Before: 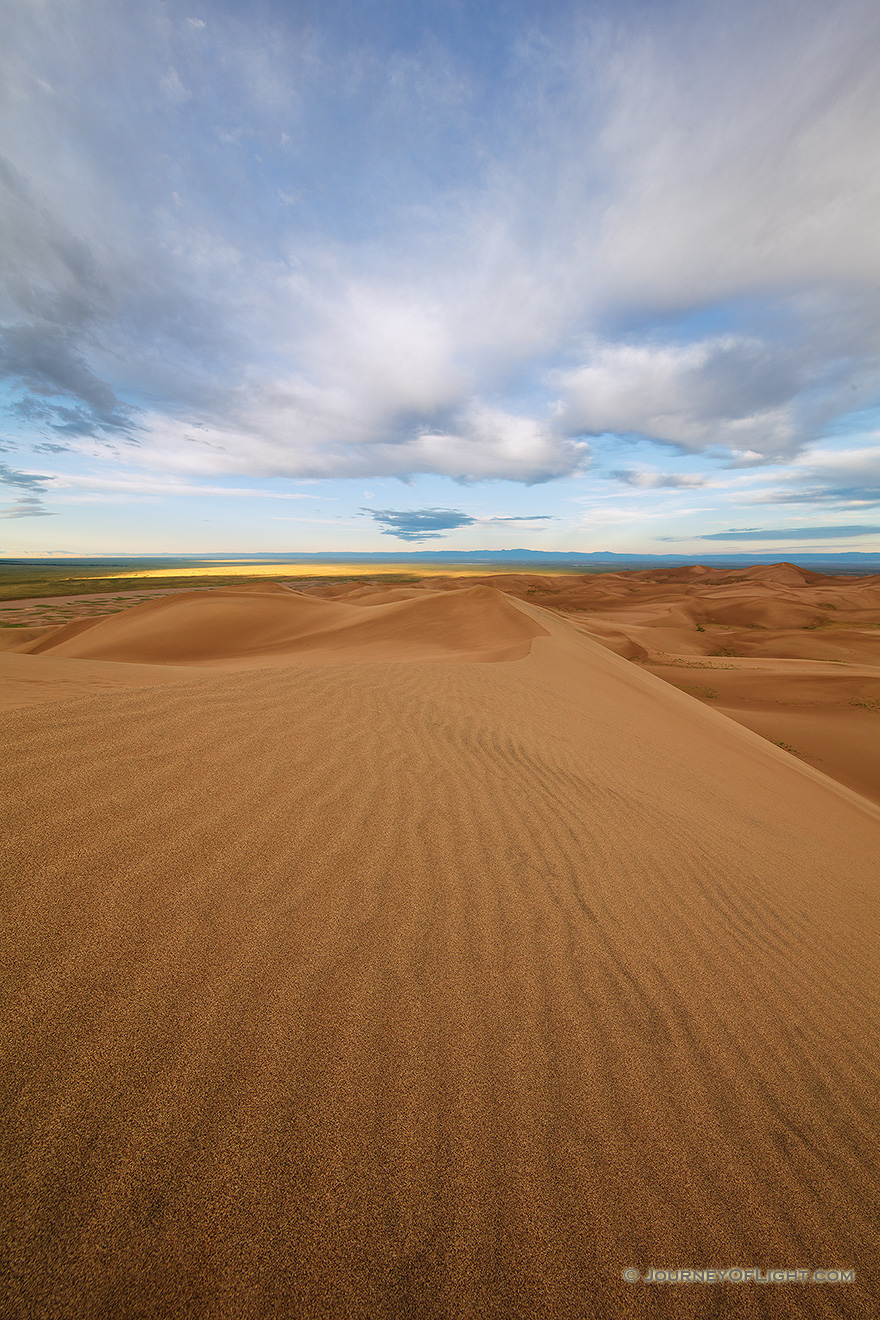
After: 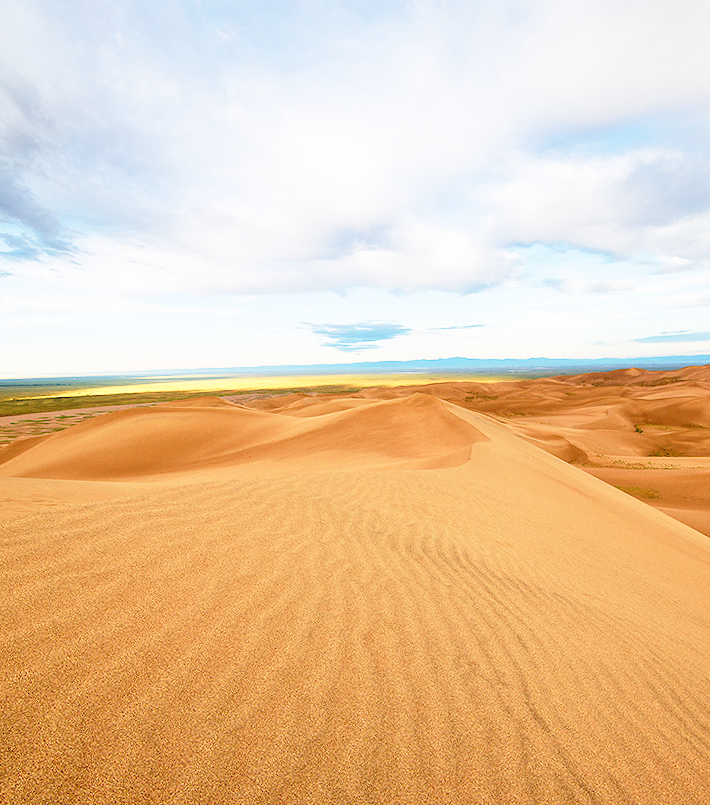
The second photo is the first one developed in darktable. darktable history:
white balance: emerald 1
grain: coarseness 14.57 ISO, strength 8.8%
base curve: curves: ch0 [(0, 0) (0.012, 0.01) (0.073, 0.168) (0.31, 0.711) (0.645, 0.957) (1, 1)], preserve colors none
rotate and perspective: rotation -1.68°, lens shift (vertical) -0.146, crop left 0.049, crop right 0.912, crop top 0.032, crop bottom 0.96
crop: left 3.015%, top 8.969%, right 9.647%, bottom 26.457%
